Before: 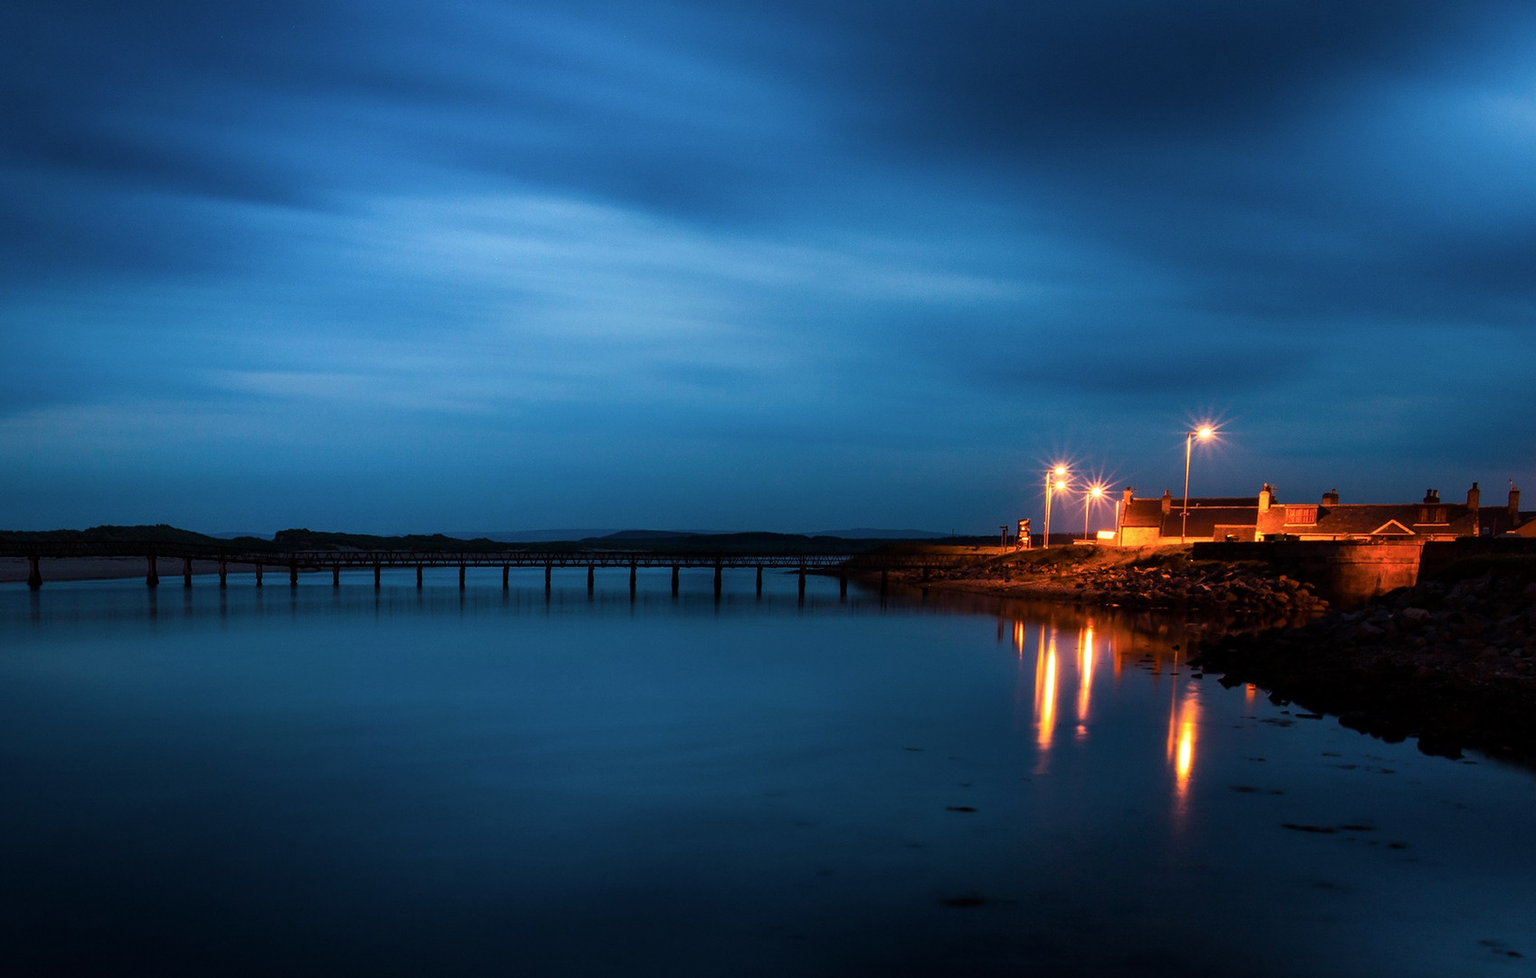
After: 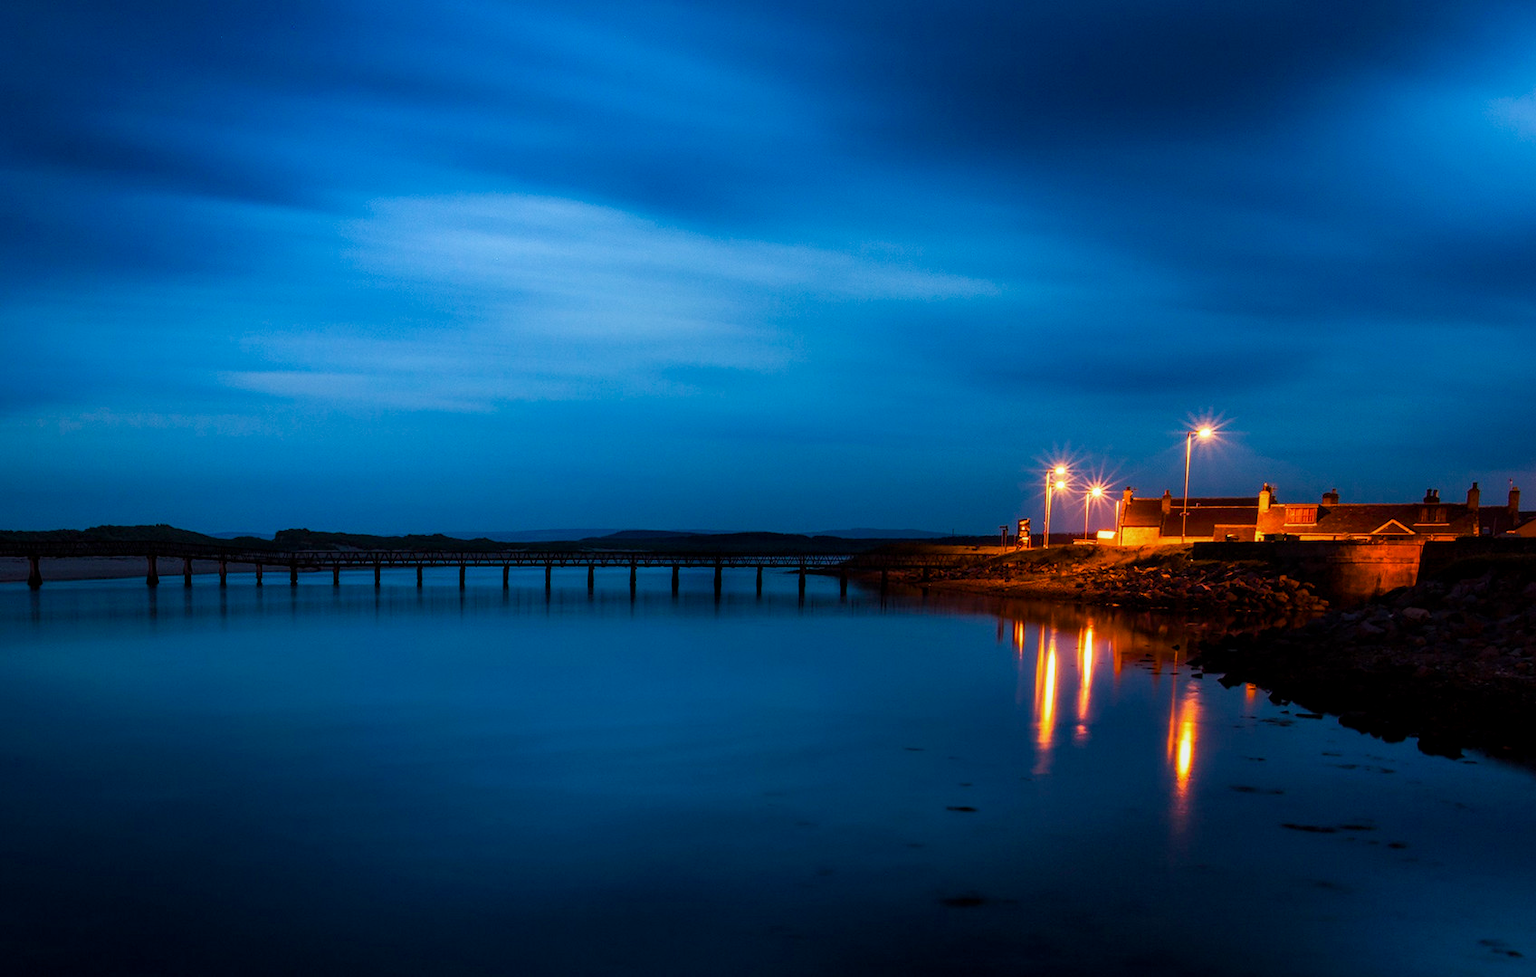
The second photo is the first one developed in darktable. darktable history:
white balance: red 0.982, blue 1.018
local contrast: detail 110%
contrast brightness saturation: saturation -0.04
color balance rgb: perceptual saturation grading › global saturation 35%, perceptual saturation grading › highlights -30%, perceptual saturation grading › shadows 35%, perceptual brilliance grading › global brilliance 3%, perceptual brilliance grading › highlights -3%, perceptual brilliance grading › shadows 3%
